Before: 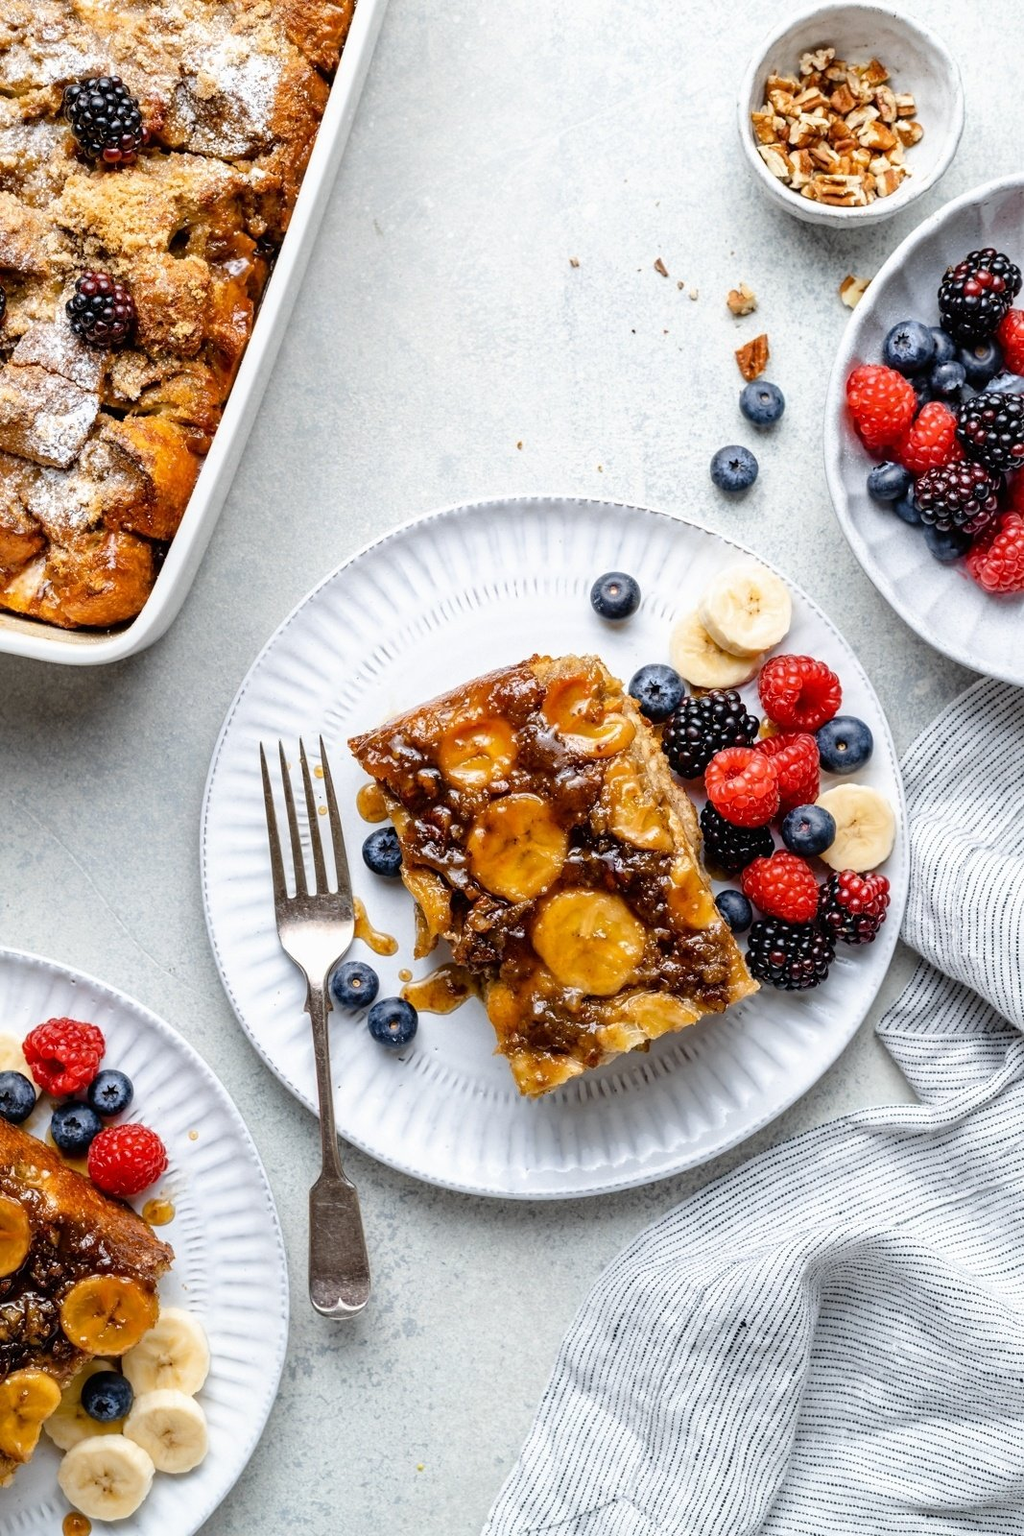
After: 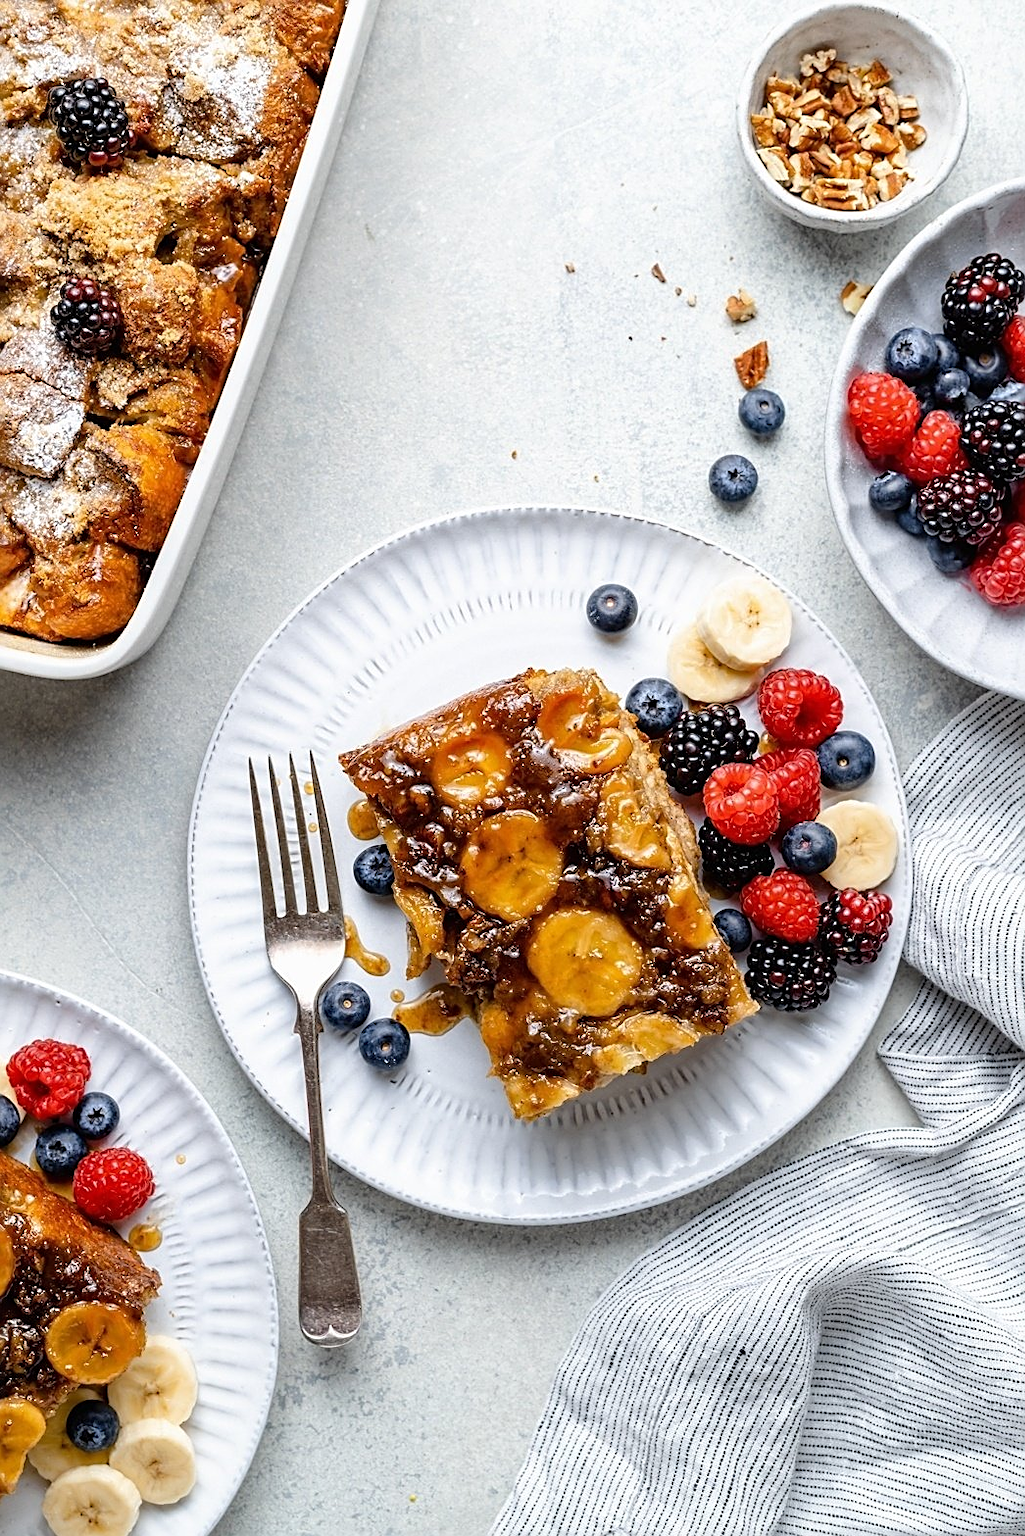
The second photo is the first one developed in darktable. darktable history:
sharpen: on, module defaults
crop: left 1.675%, right 0.283%, bottom 2.01%
